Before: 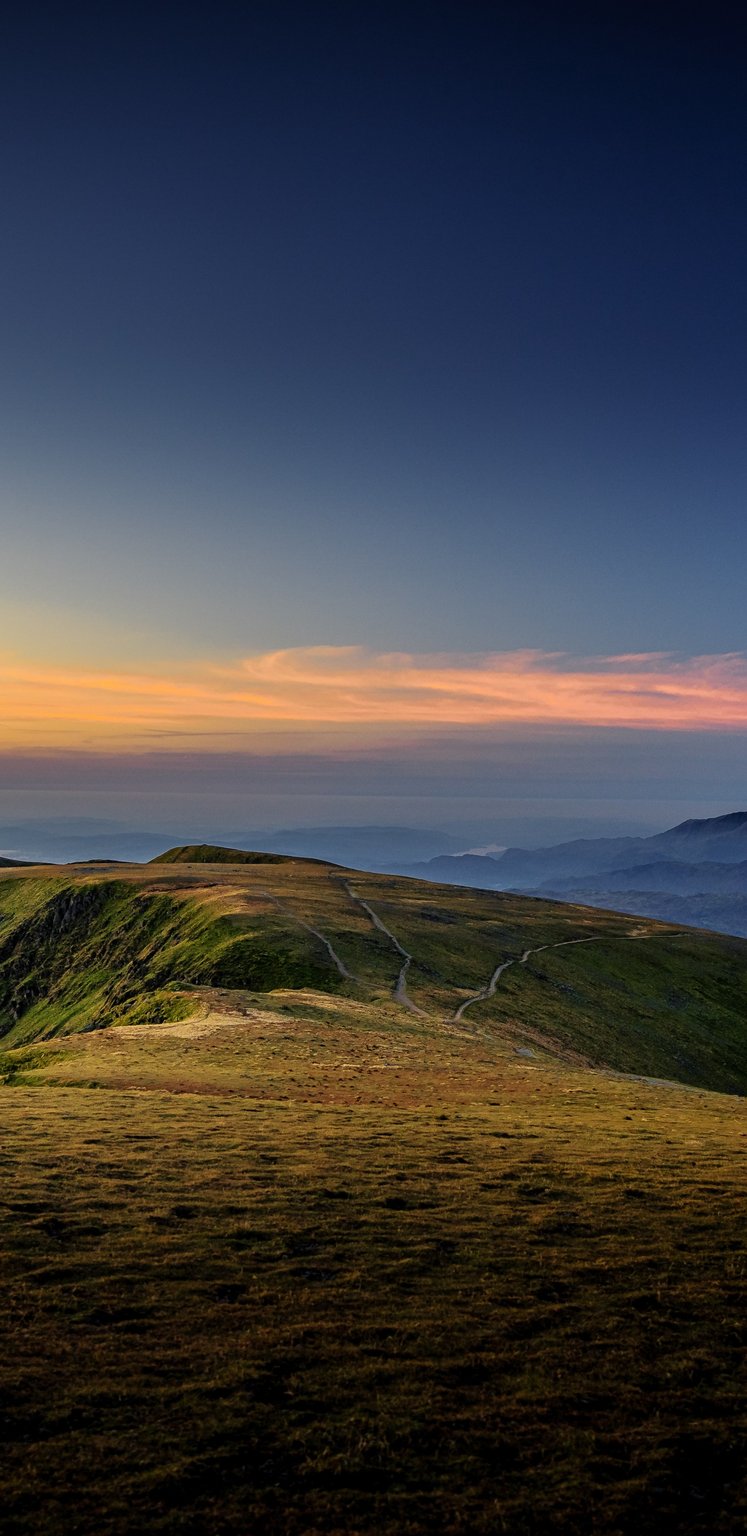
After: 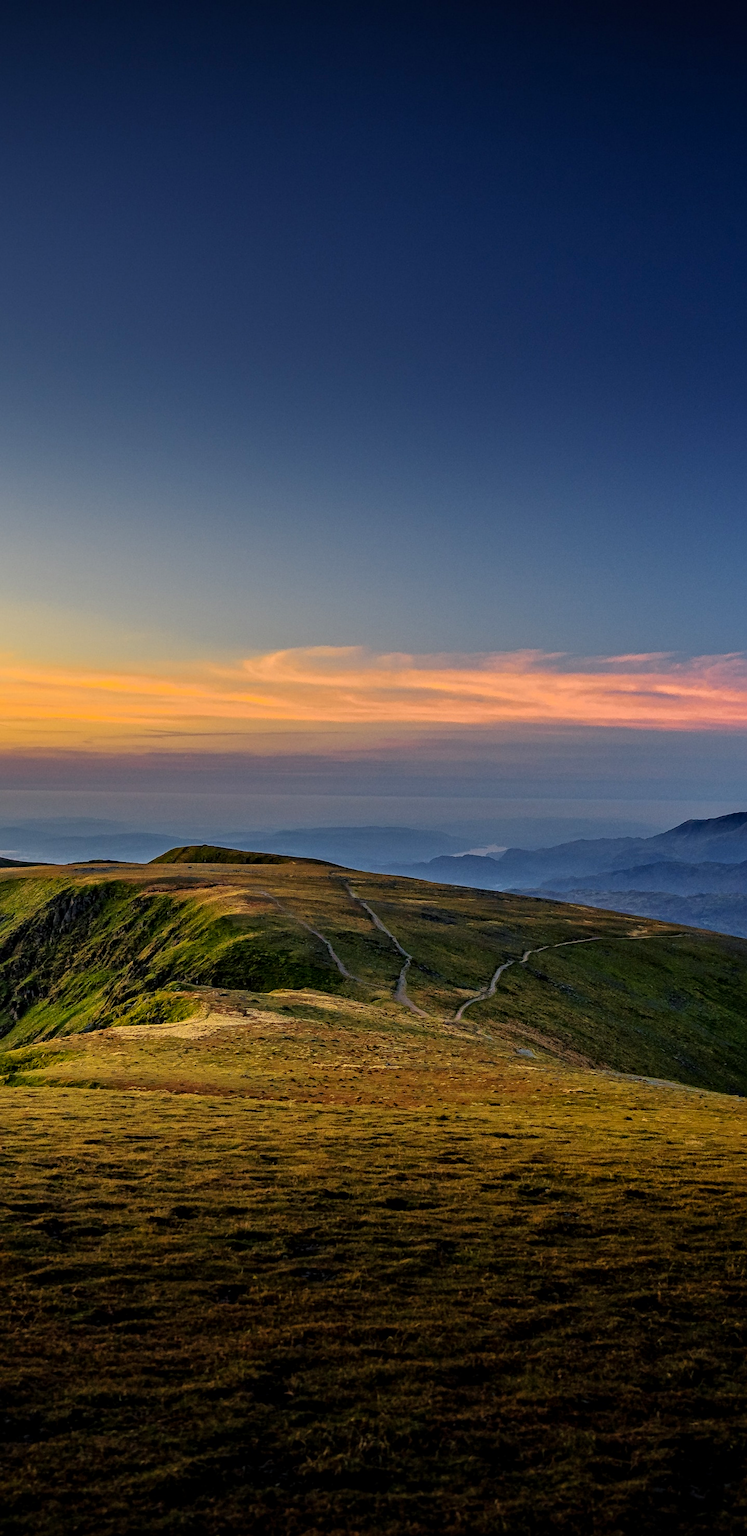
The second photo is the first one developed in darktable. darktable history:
local contrast: mode bilateral grid, contrast 30, coarseness 25, midtone range 0.2
color balance rgb: linear chroma grading › global chroma 15.543%, perceptual saturation grading › global saturation -0.077%
